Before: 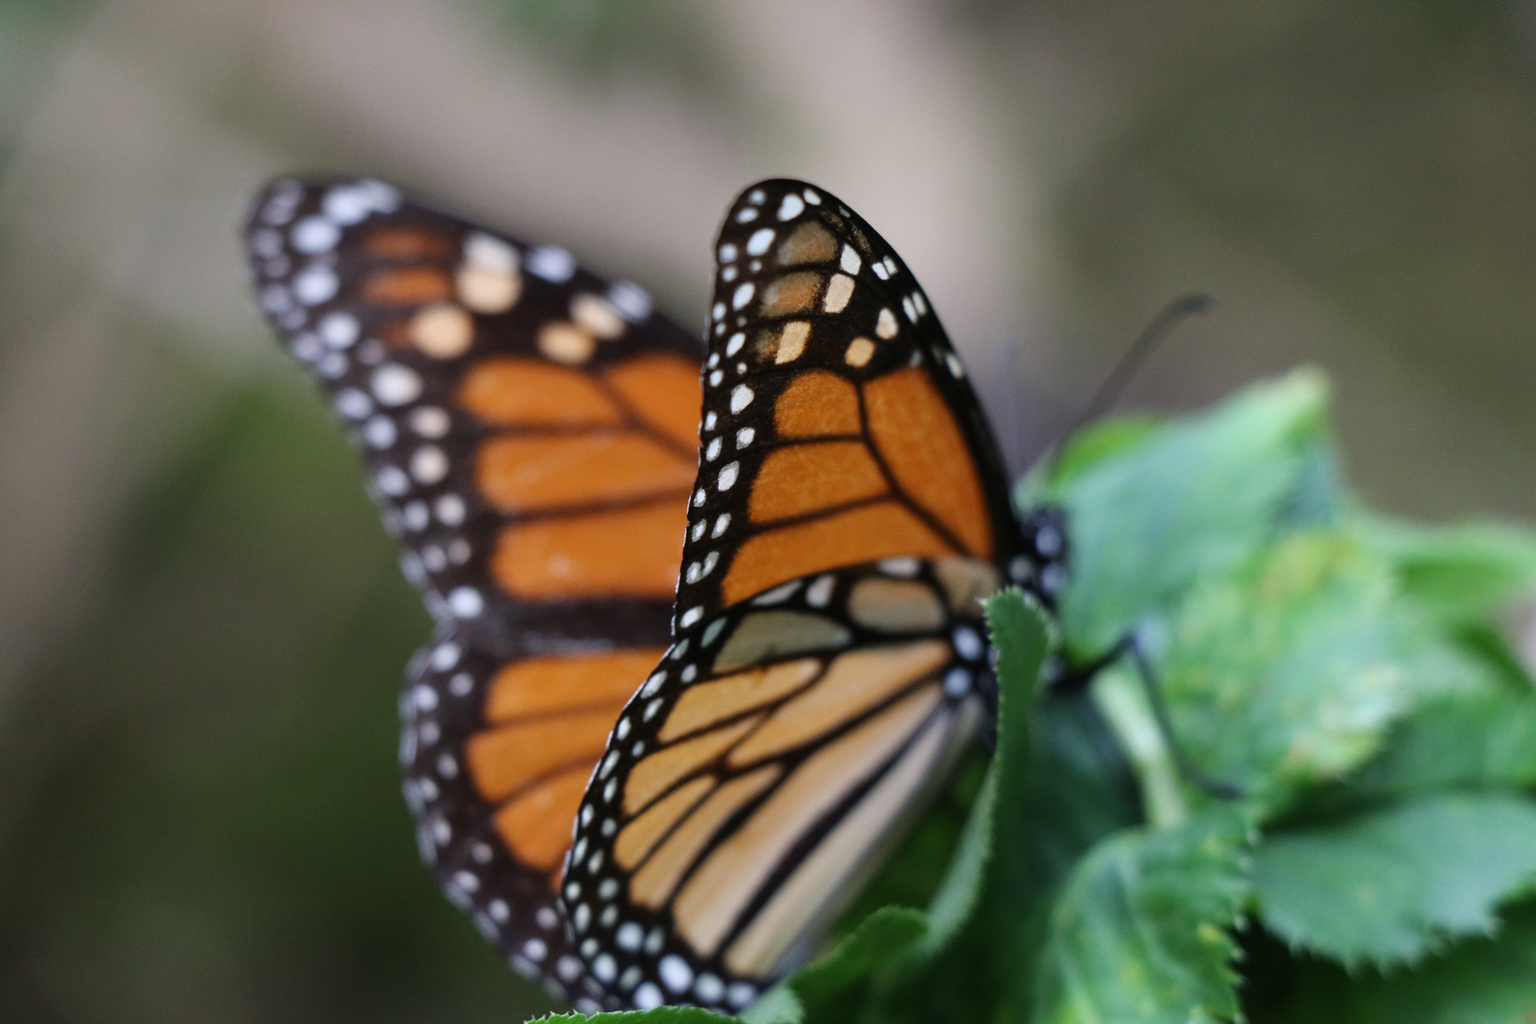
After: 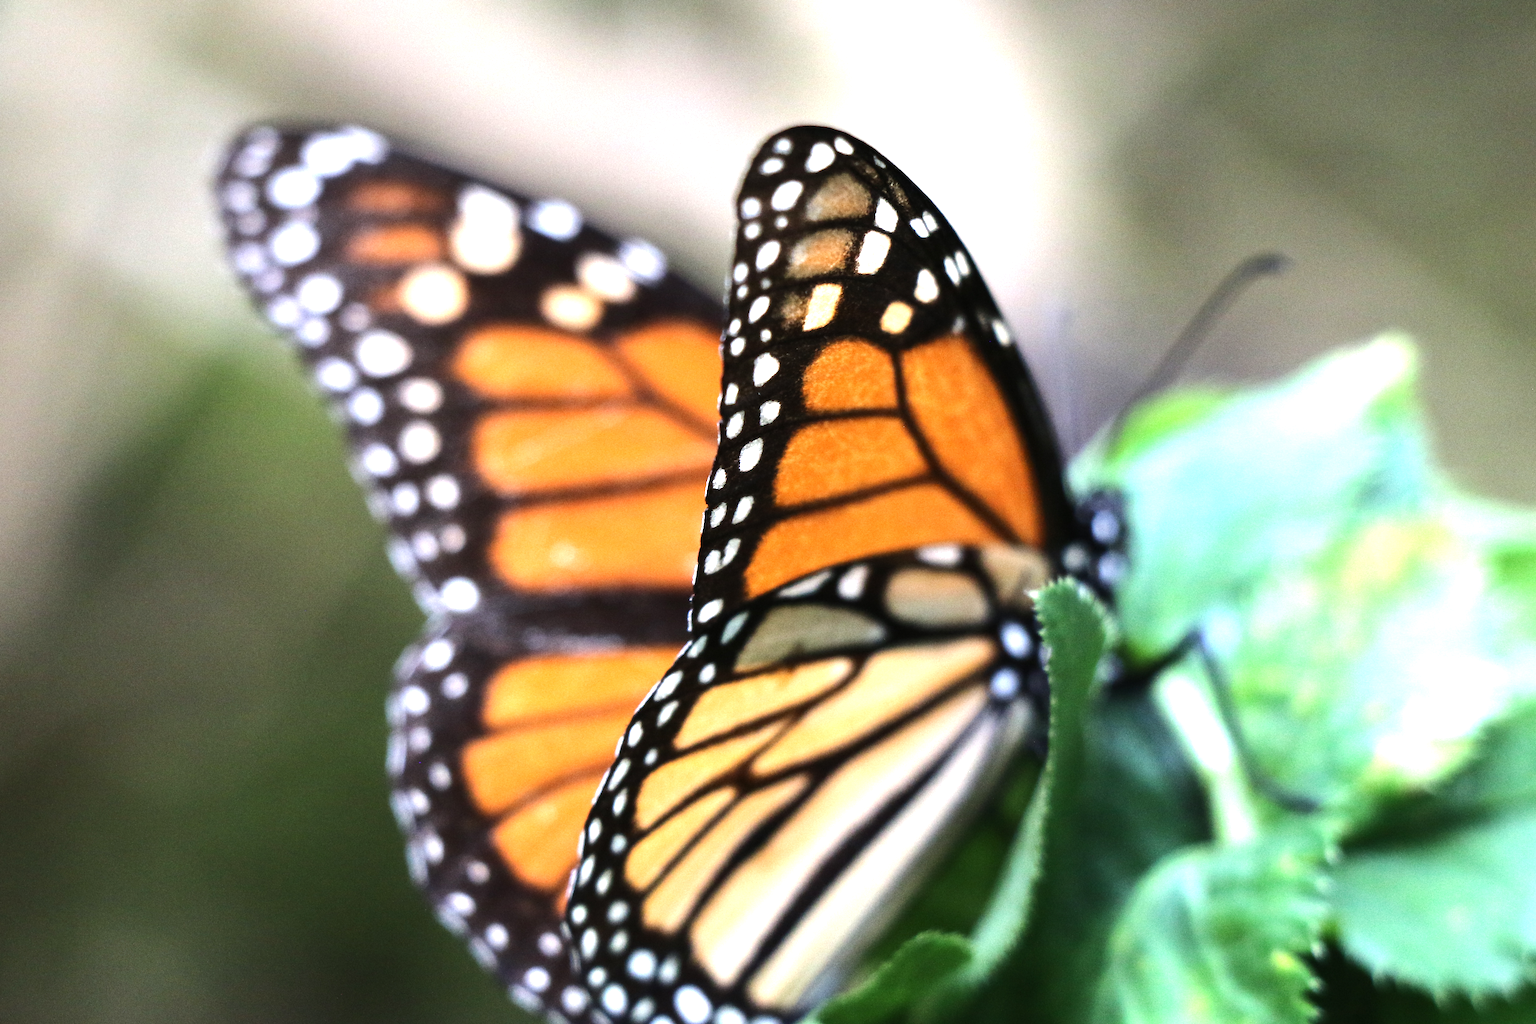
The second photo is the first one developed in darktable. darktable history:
exposure: black level correction 0, exposure 1 EV, compensate highlight preservation false
tone equalizer: -8 EV -0.75 EV, -7 EV -0.7 EV, -6 EV -0.6 EV, -5 EV -0.4 EV, -3 EV 0.4 EV, -2 EV 0.6 EV, -1 EV 0.7 EV, +0 EV 0.75 EV, edges refinement/feathering 500, mask exposure compensation -1.57 EV, preserve details no
crop: left 3.305%, top 6.436%, right 6.389%, bottom 3.258%
